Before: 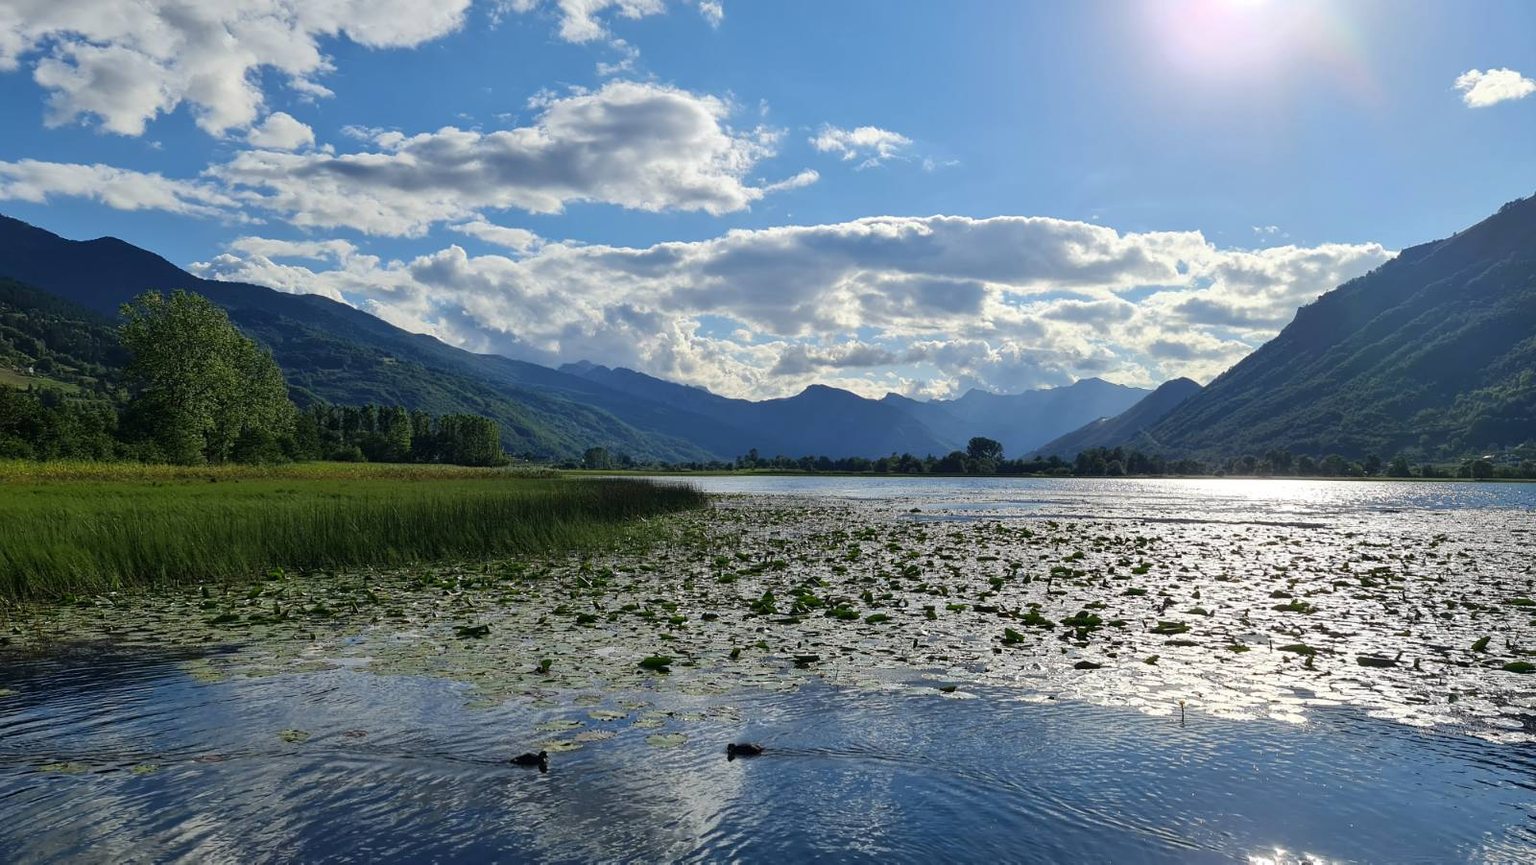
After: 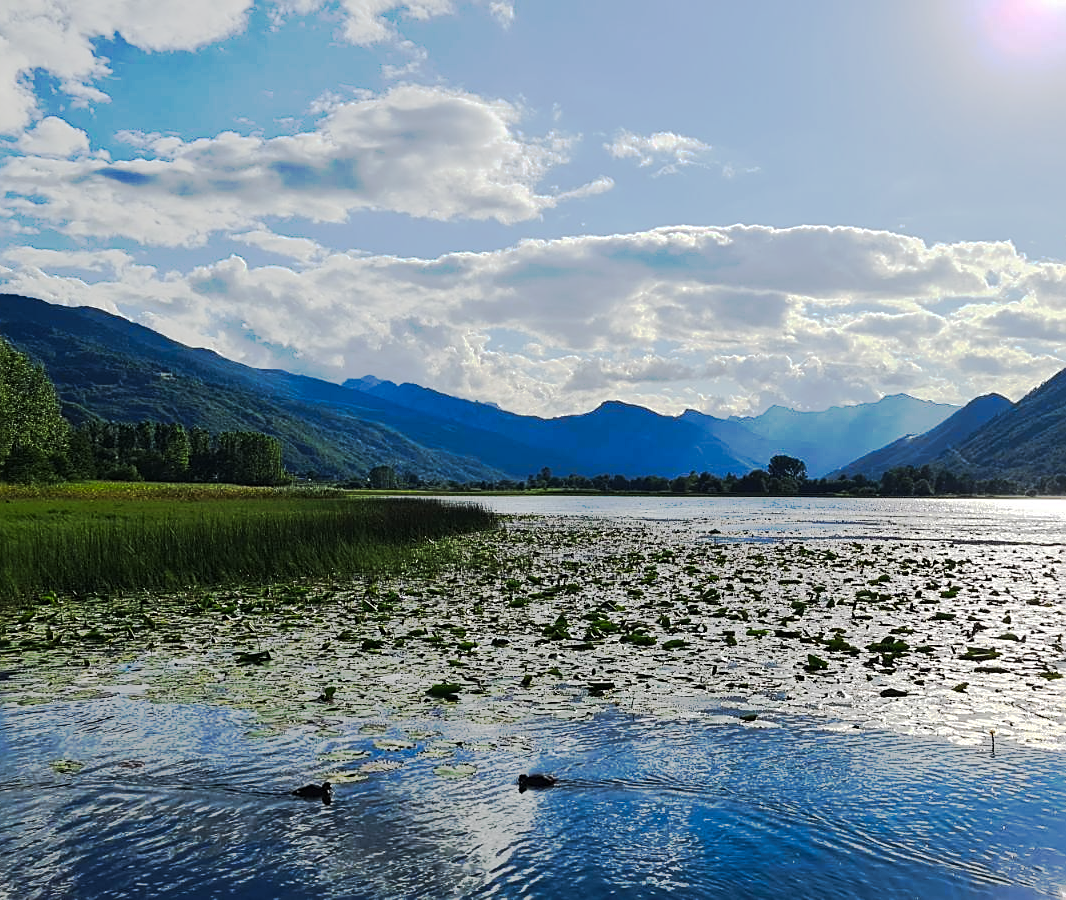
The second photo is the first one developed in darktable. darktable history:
tone curve: curves: ch0 [(0, 0) (0.003, 0.015) (0.011, 0.019) (0.025, 0.025) (0.044, 0.039) (0.069, 0.053) (0.1, 0.076) (0.136, 0.107) (0.177, 0.143) (0.224, 0.19) (0.277, 0.253) (0.335, 0.32) (0.399, 0.412) (0.468, 0.524) (0.543, 0.668) (0.623, 0.717) (0.709, 0.769) (0.801, 0.82) (0.898, 0.865) (1, 1)], preserve colors none
crop and rotate: left 15.055%, right 18.278%
sharpen: on, module defaults
